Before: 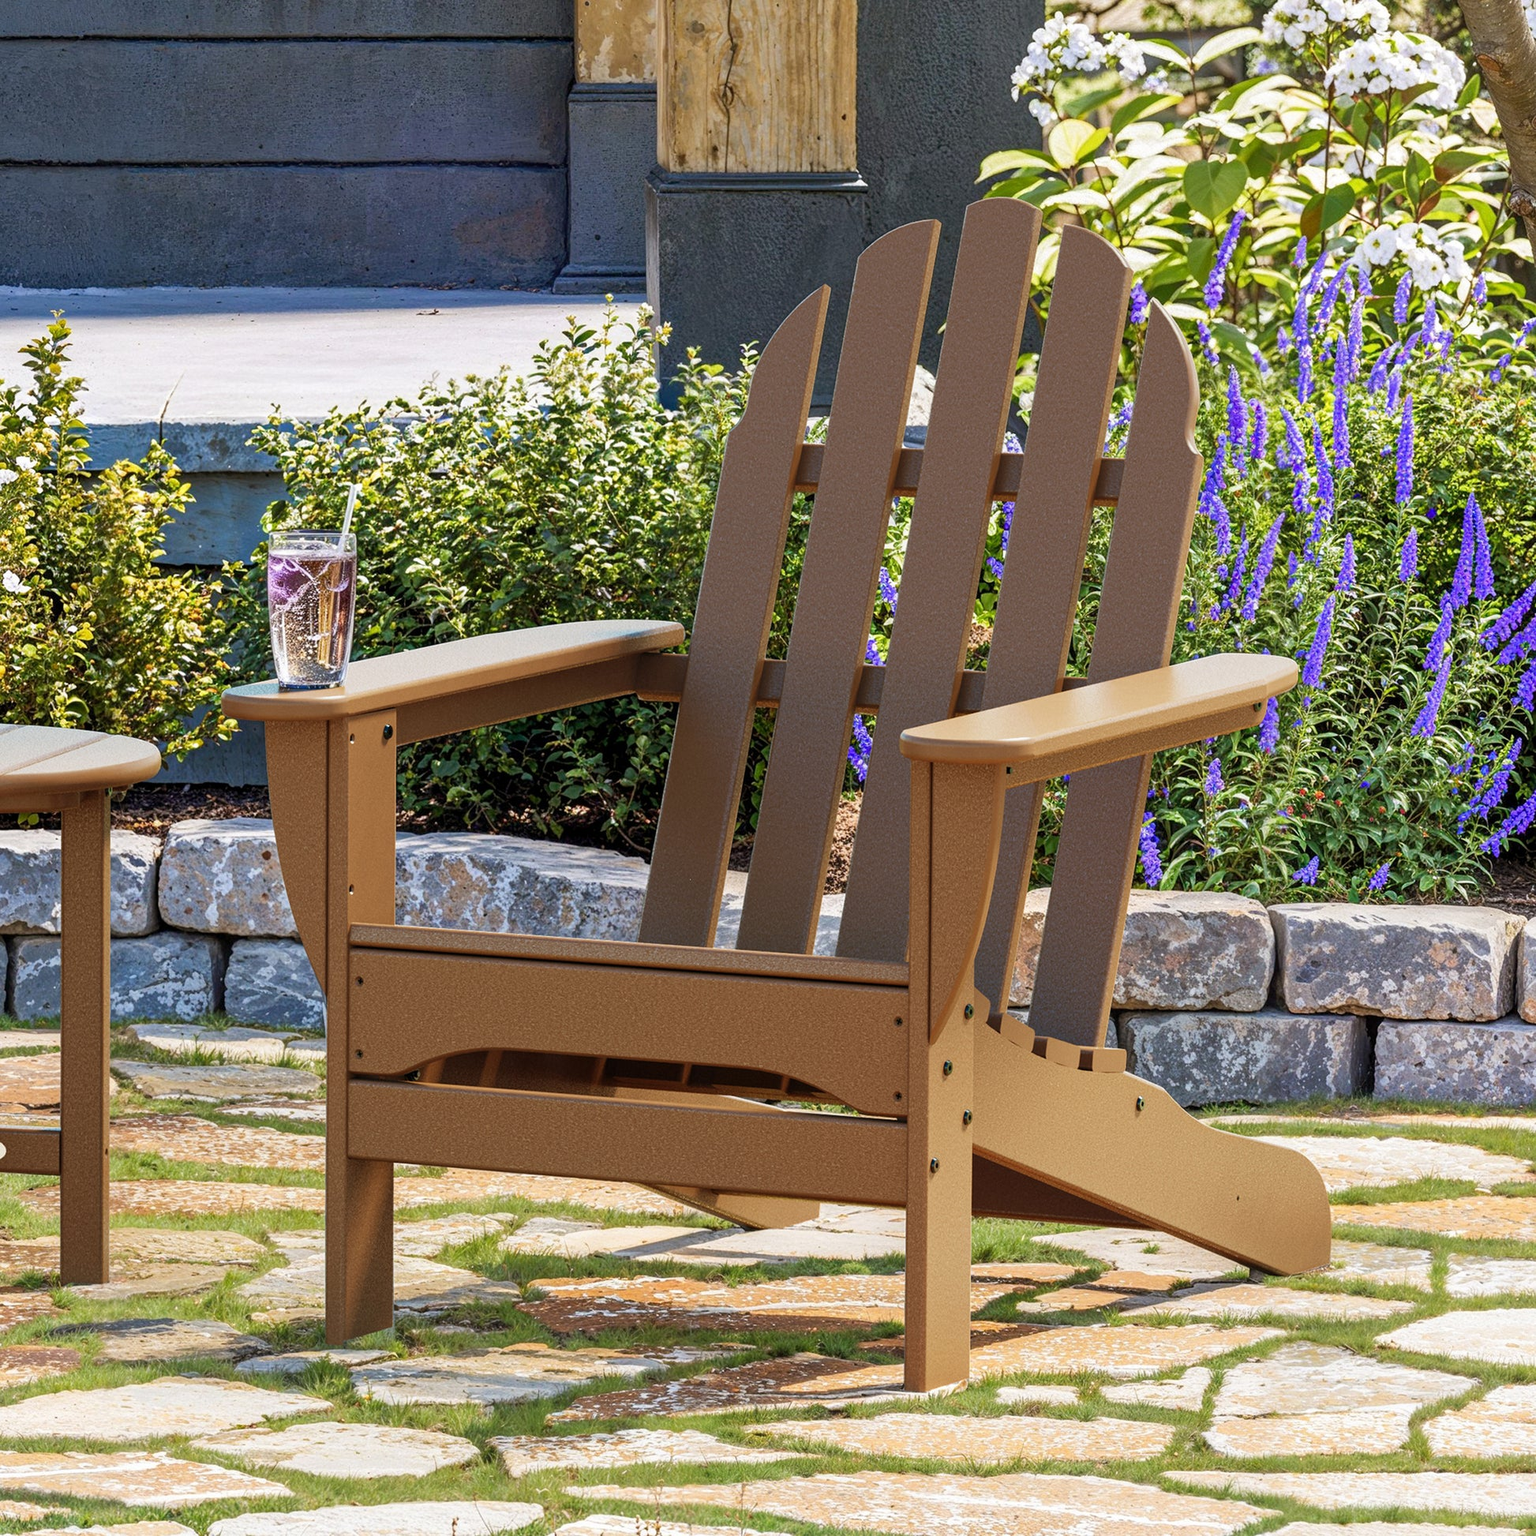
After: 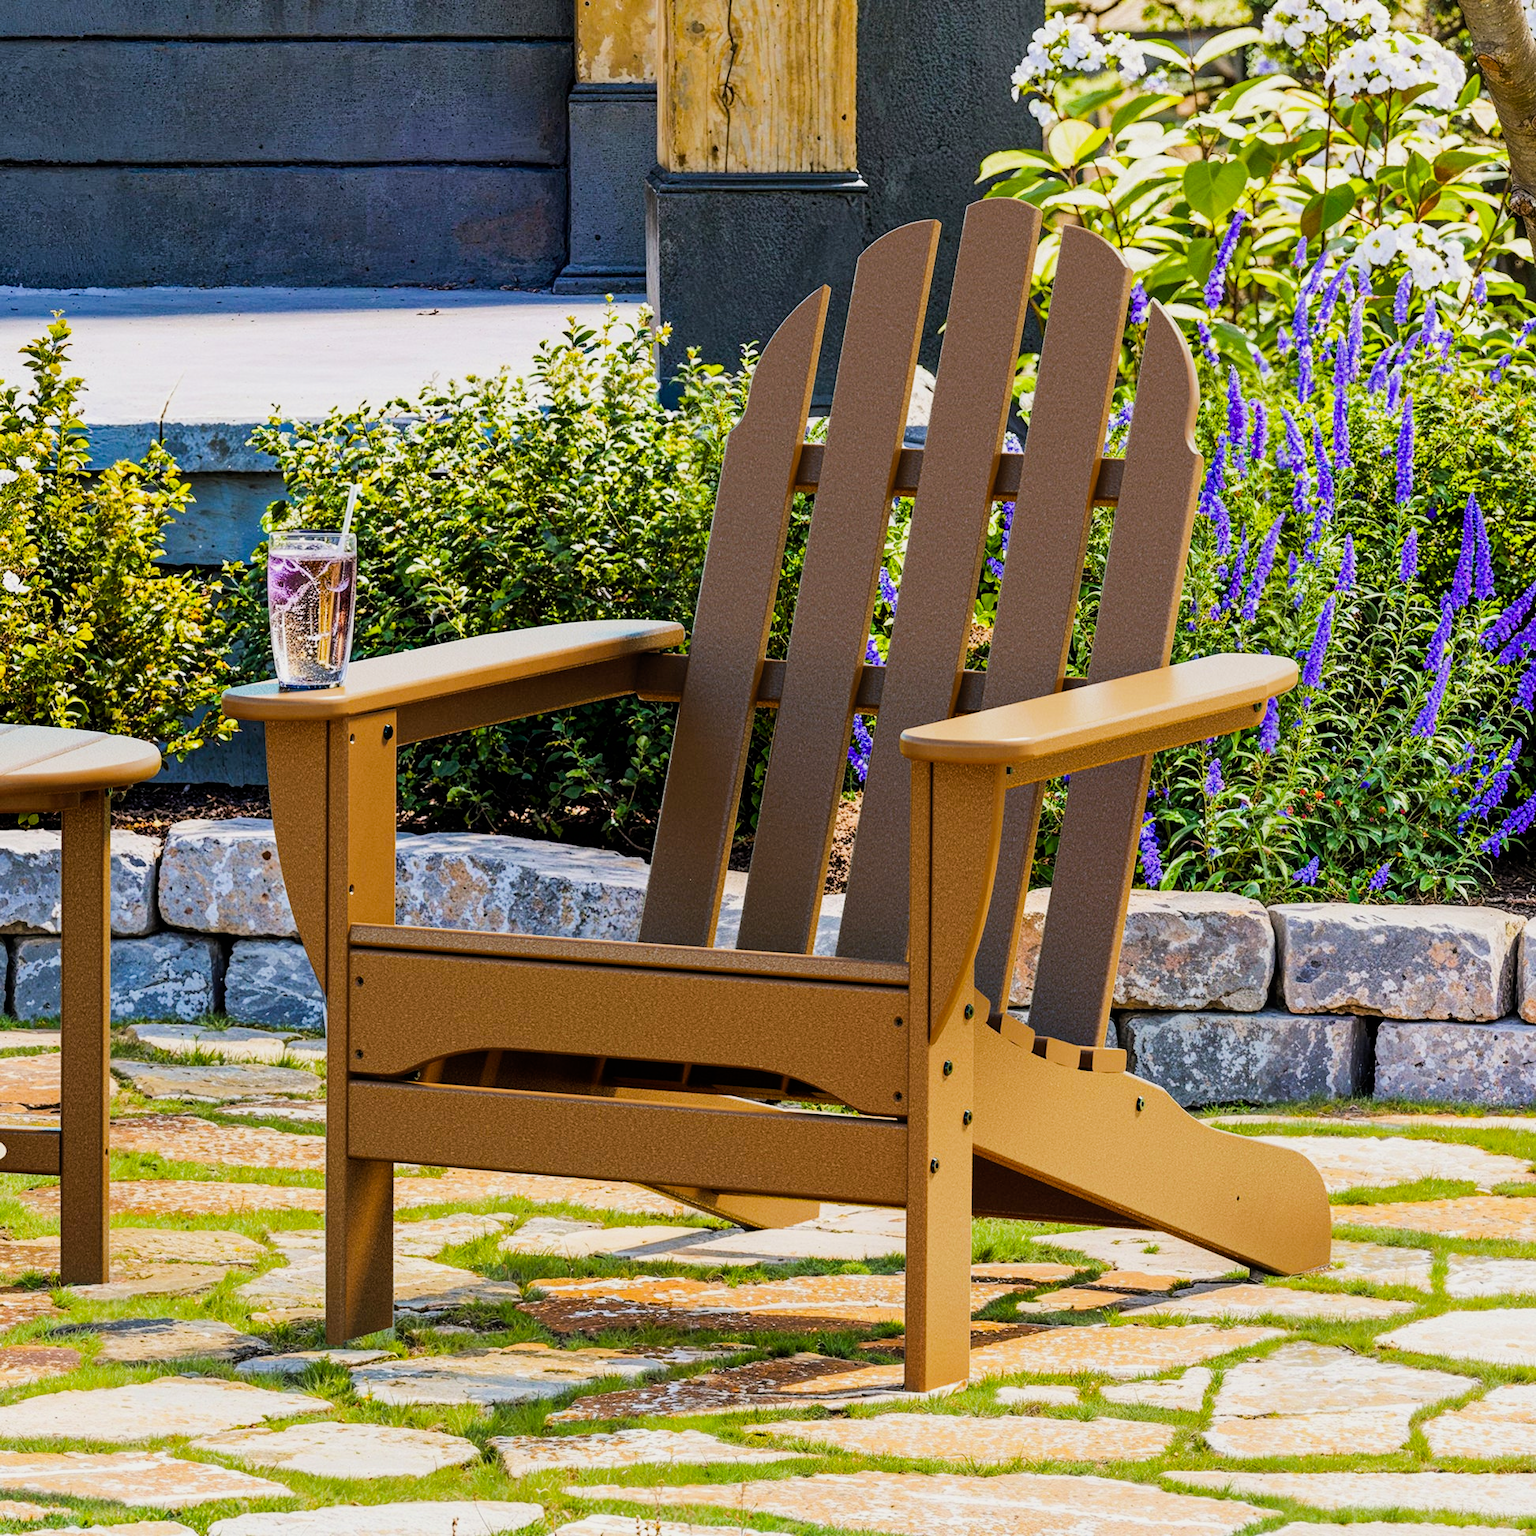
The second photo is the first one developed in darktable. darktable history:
color balance rgb: shadows lift › luminance -5.255%, shadows lift › chroma 1.058%, shadows lift › hue 218.97°, perceptual saturation grading › global saturation 29.642%, perceptual brilliance grading › highlights 19.919%, perceptual brilliance grading › mid-tones 19.348%, perceptual brilliance grading › shadows -19.681%, global vibrance 20%
filmic rgb: black relative exposure -7.65 EV, white relative exposure 4.56 EV, threshold -0.308 EV, transition 3.19 EV, structure ↔ texture 99.3%, hardness 3.61, enable highlight reconstruction true
